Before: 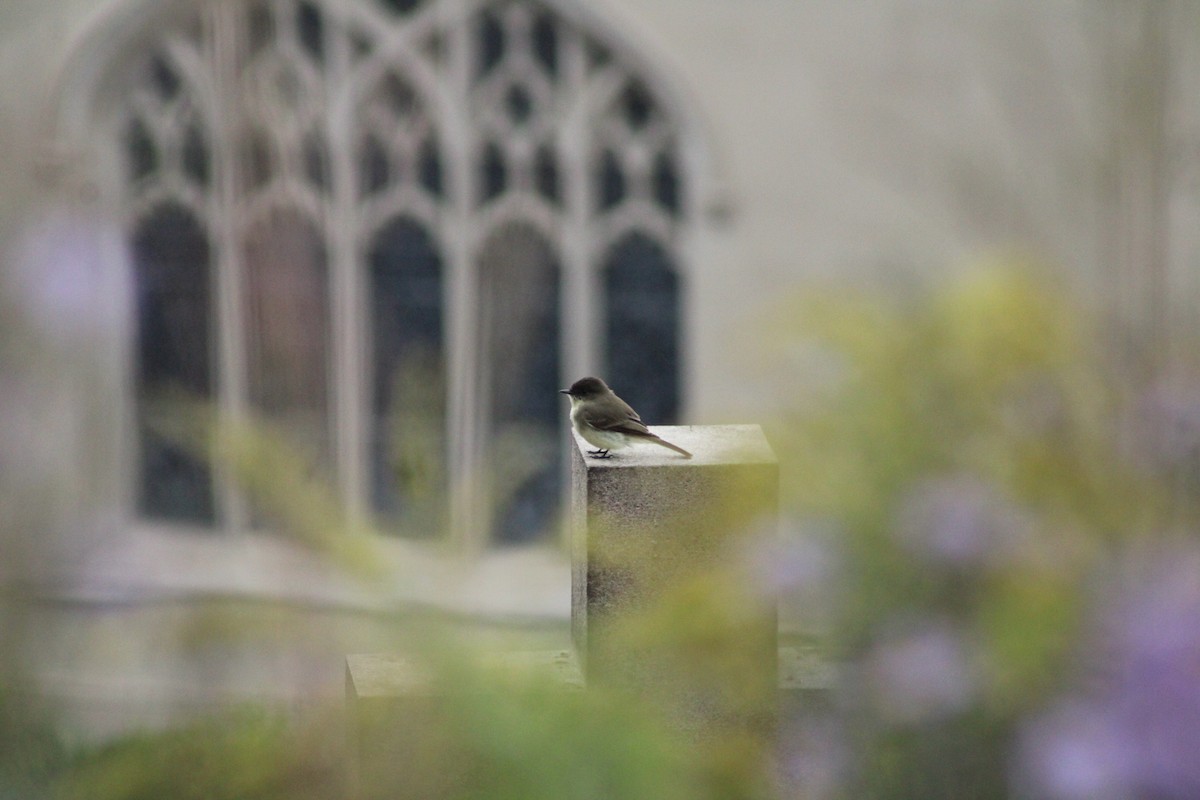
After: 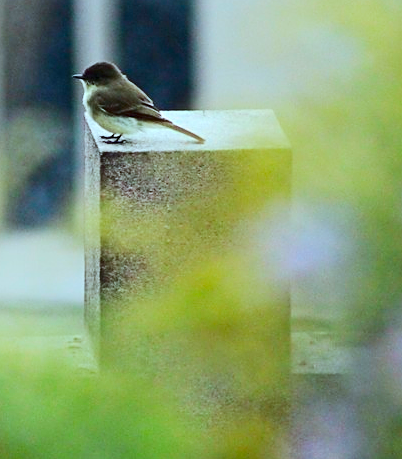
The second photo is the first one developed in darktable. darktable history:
base curve: curves: ch0 [(0, 0) (0.262, 0.32) (0.722, 0.705) (1, 1)], preserve colors none
crop: left 40.664%, top 39.487%, right 25.792%, bottom 3.026%
contrast brightness saturation: contrast 0.264, brightness 0.017, saturation 0.866
sharpen: on, module defaults
color correction: highlights a* -11.33, highlights b* -15
